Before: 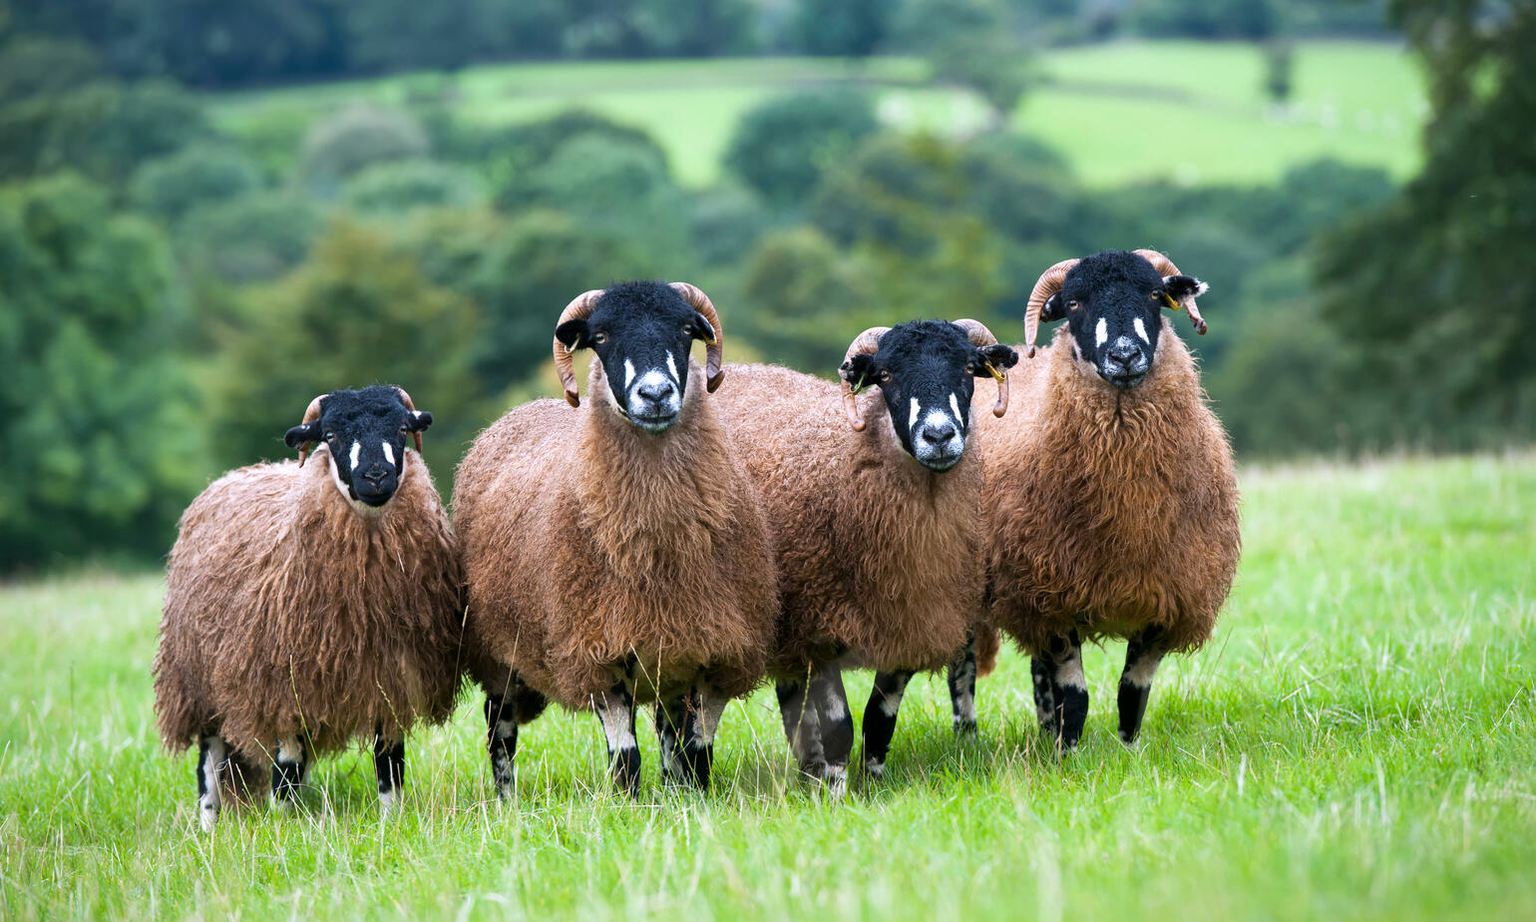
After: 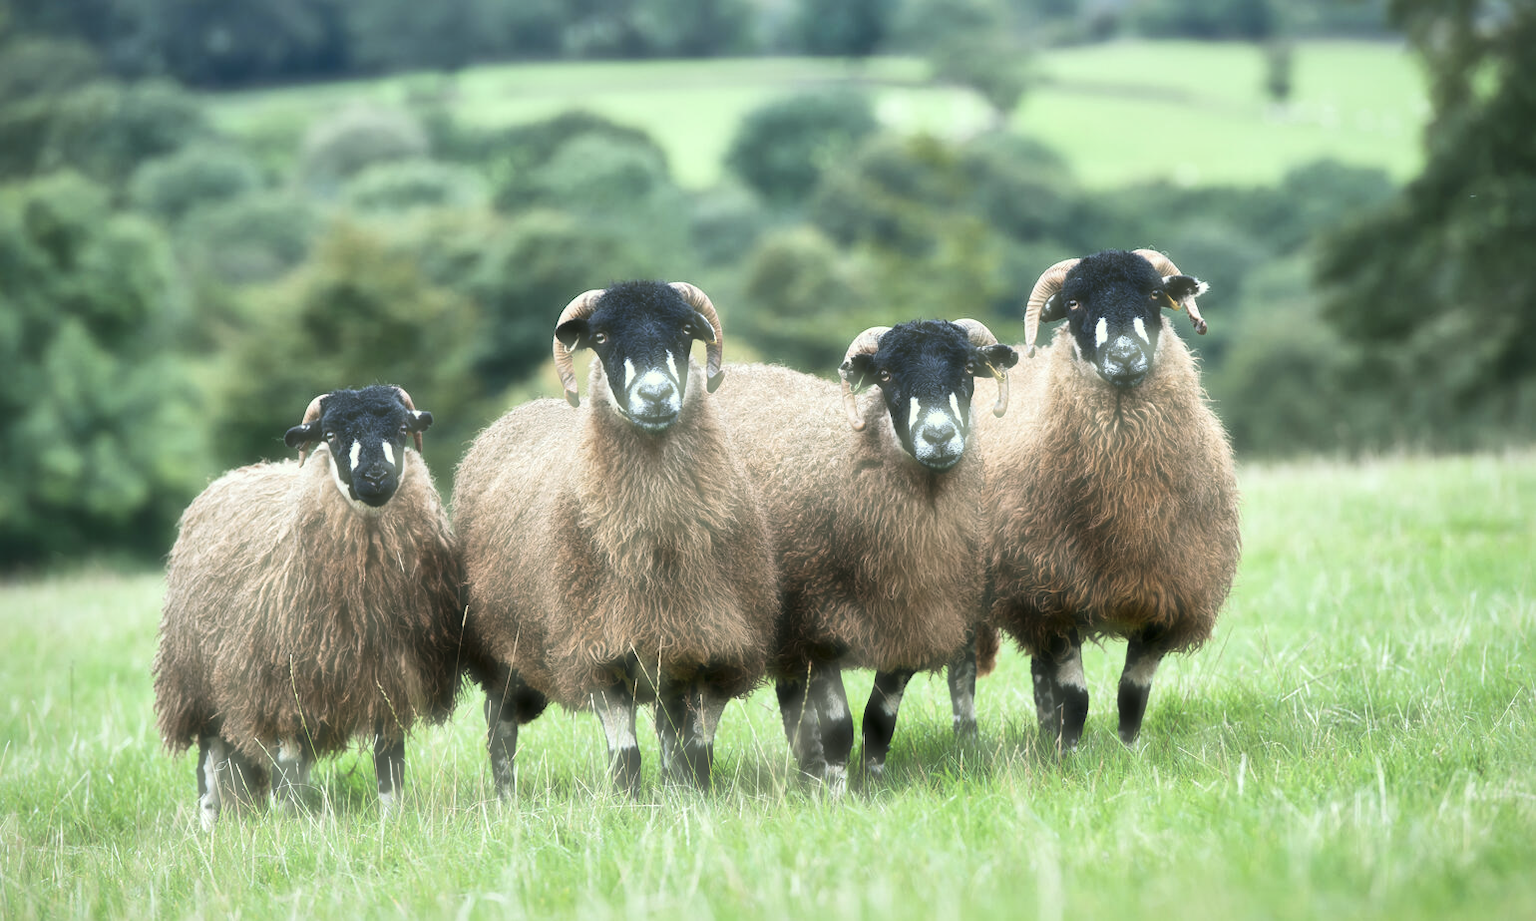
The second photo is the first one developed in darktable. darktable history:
local contrast: mode bilateral grid, contrast 20, coarseness 50, detail 161%, midtone range 0.2
haze removal: strength -0.9, distance 0.225, compatibility mode true, adaptive false
